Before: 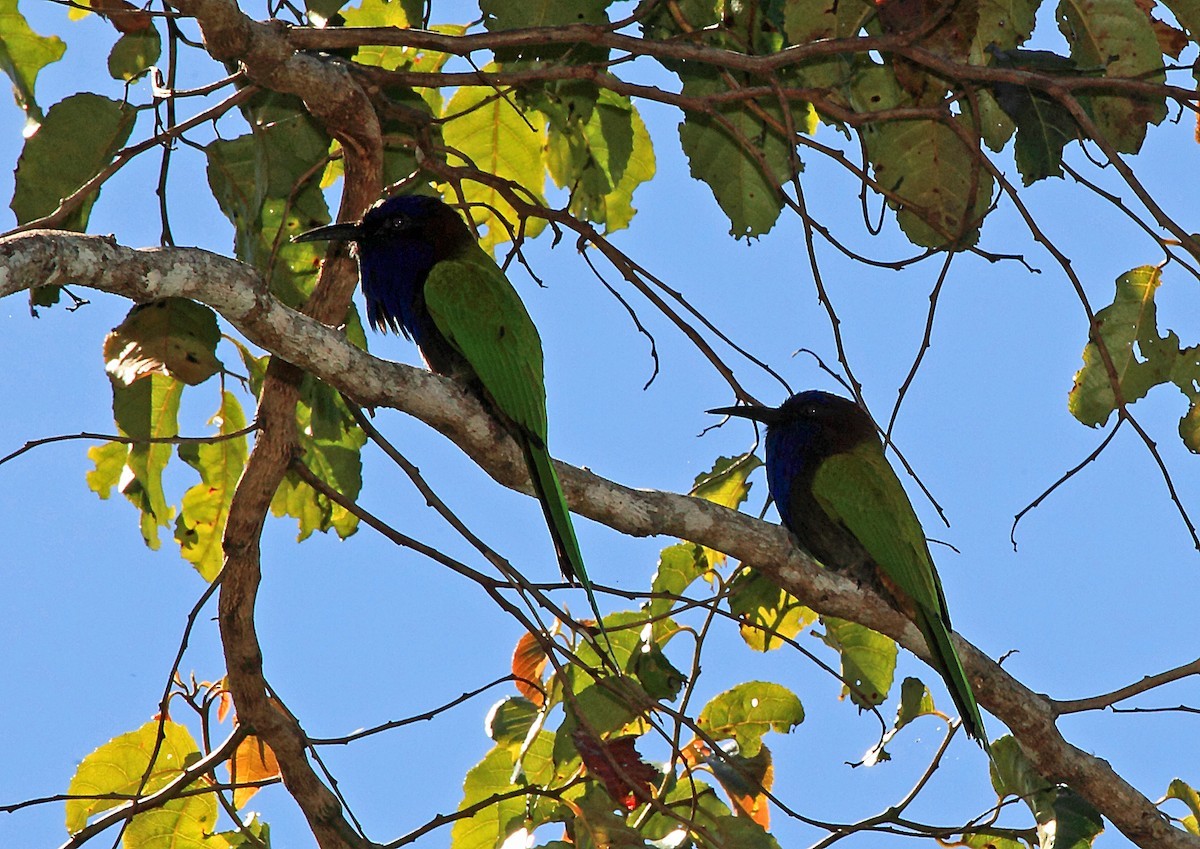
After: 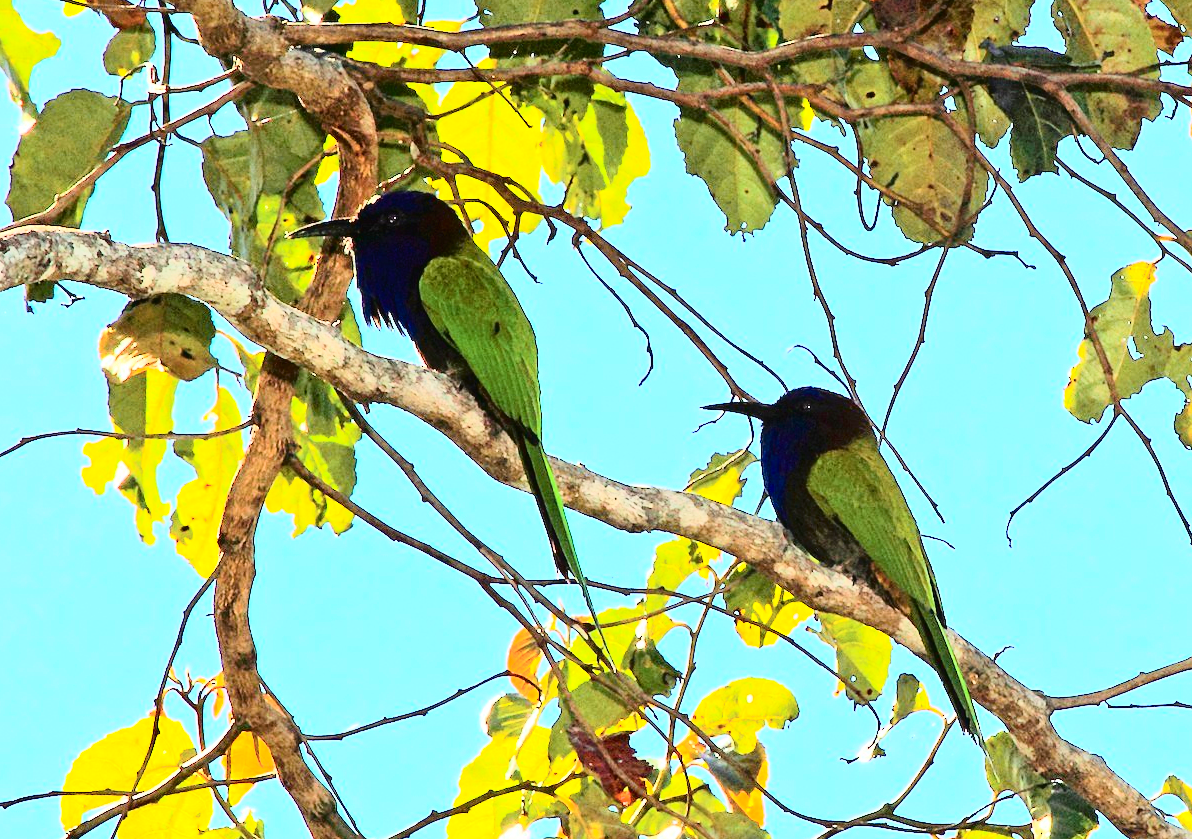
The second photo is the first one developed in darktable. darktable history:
crop: left 0.432%, top 0.492%, right 0.211%, bottom 0.625%
shadows and highlights: shadows -30.04, highlights 29.3
exposure: black level correction 0, exposure 1.102 EV, compensate highlight preservation false
tone curve: curves: ch0 [(0, 0.026) (0.155, 0.133) (0.272, 0.34) (0.434, 0.625) (0.676, 0.871) (0.994, 0.955)], color space Lab, independent channels, preserve colors none
color balance rgb: perceptual saturation grading › global saturation 31.196%, global vibrance 20%
